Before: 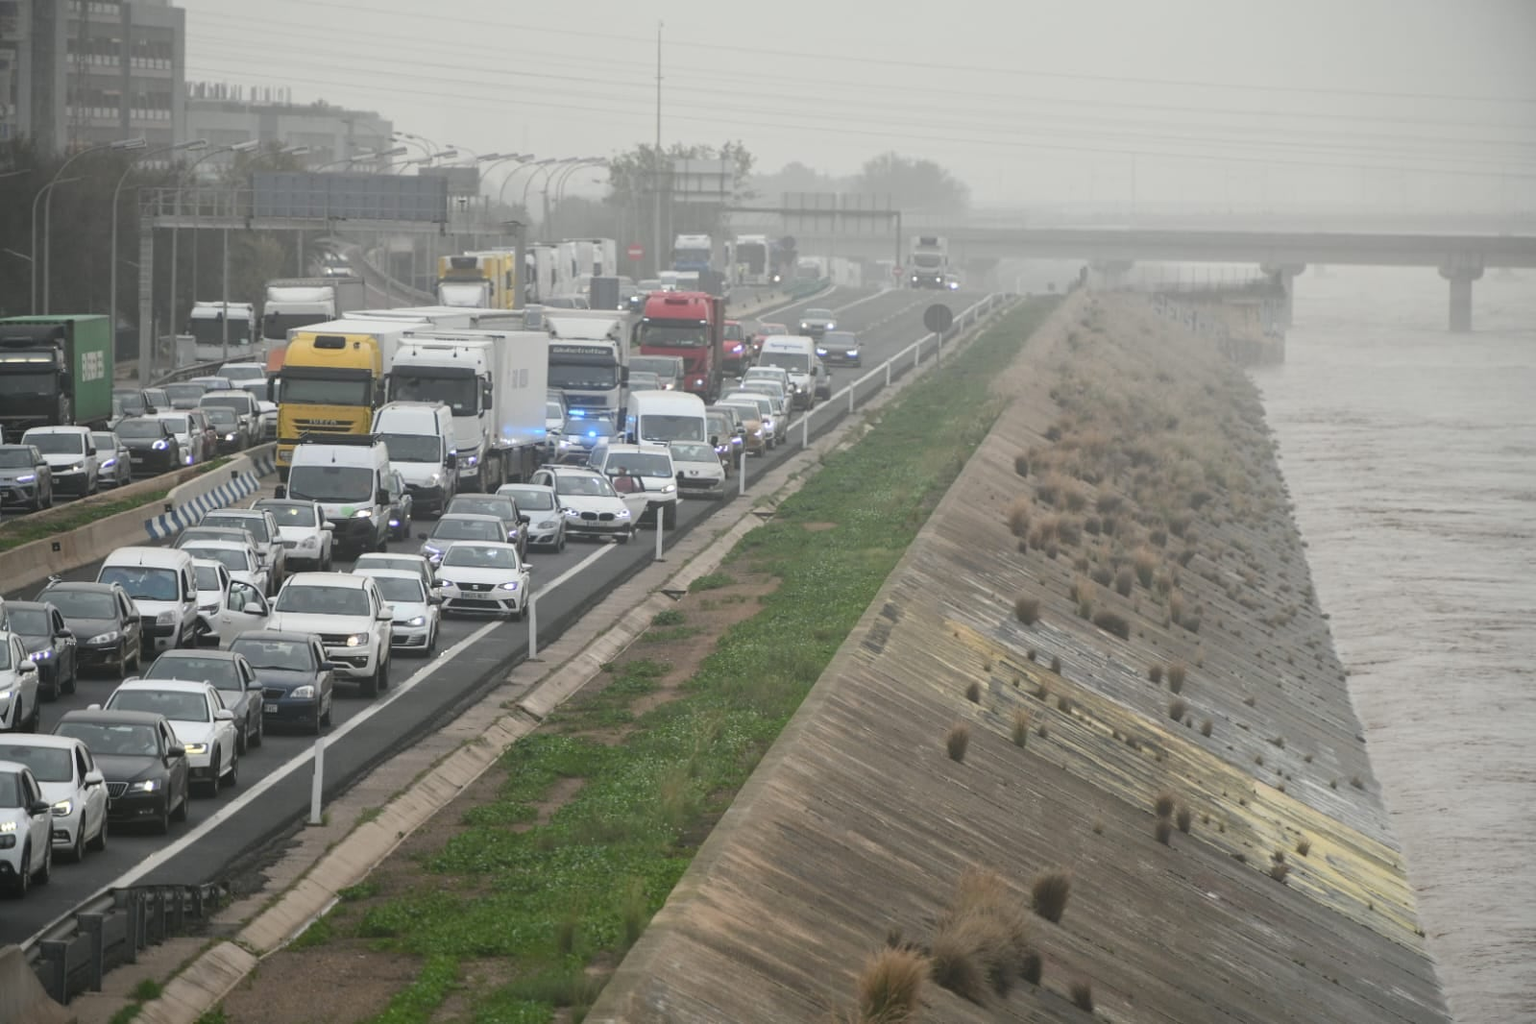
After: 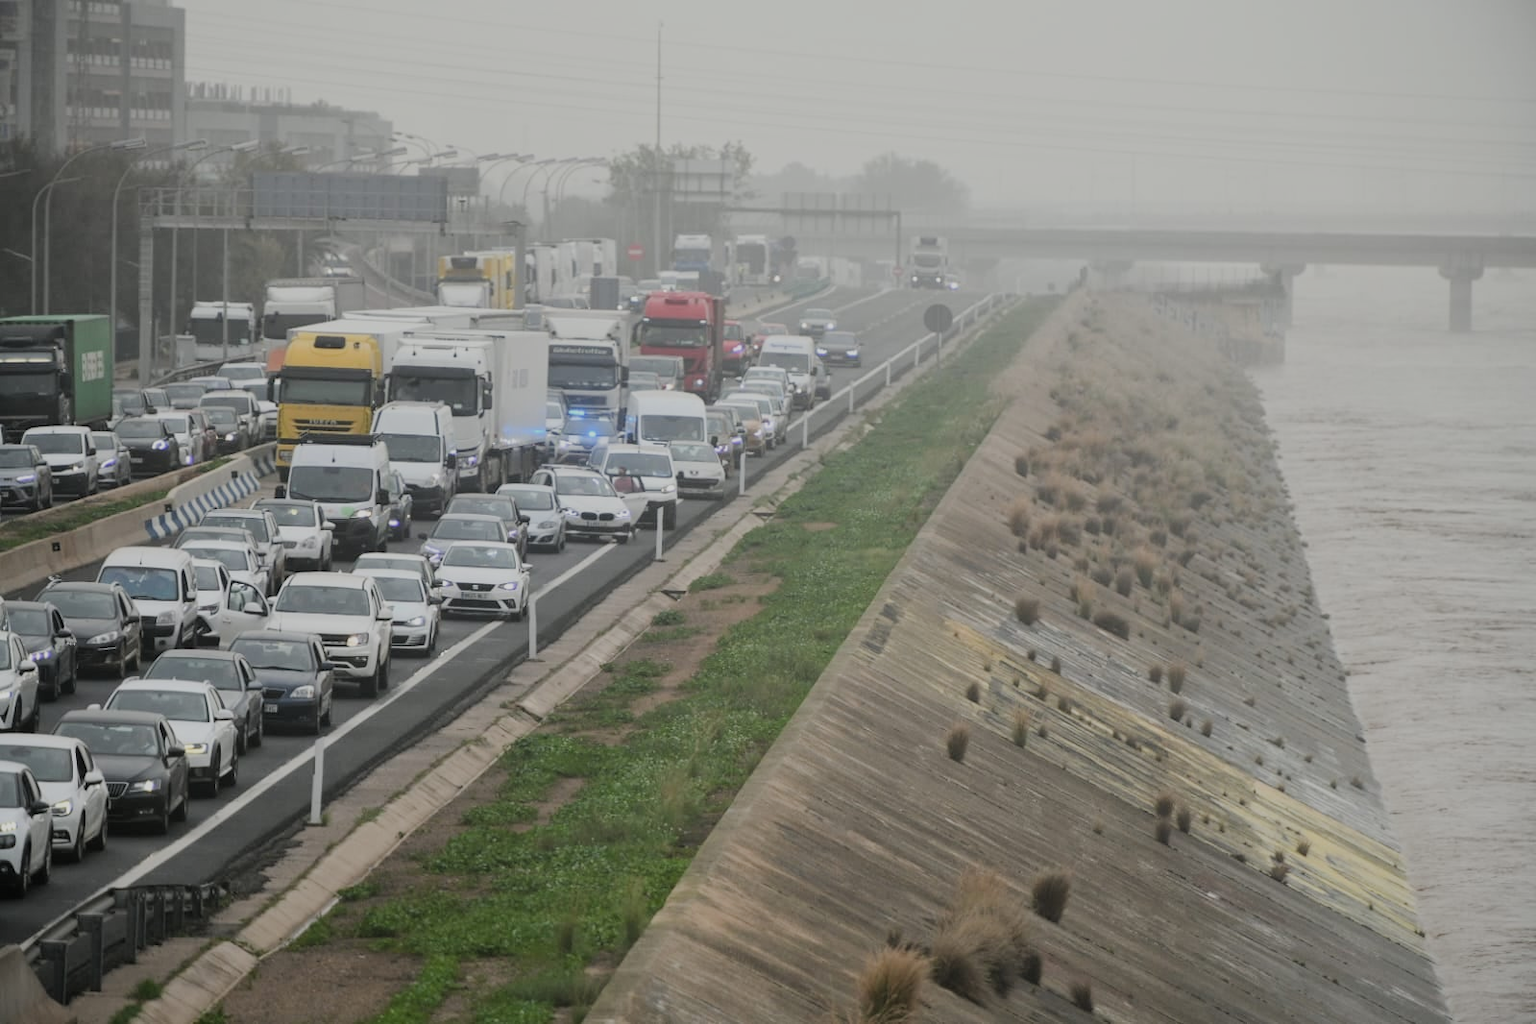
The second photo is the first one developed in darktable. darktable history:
tone equalizer: edges refinement/feathering 500, mask exposure compensation -1.57 EV, preserve details guided filter
filmic rgb: black relative exposure -7.33 EV, white relative exposure 5.07 EV, hardness 3.22
